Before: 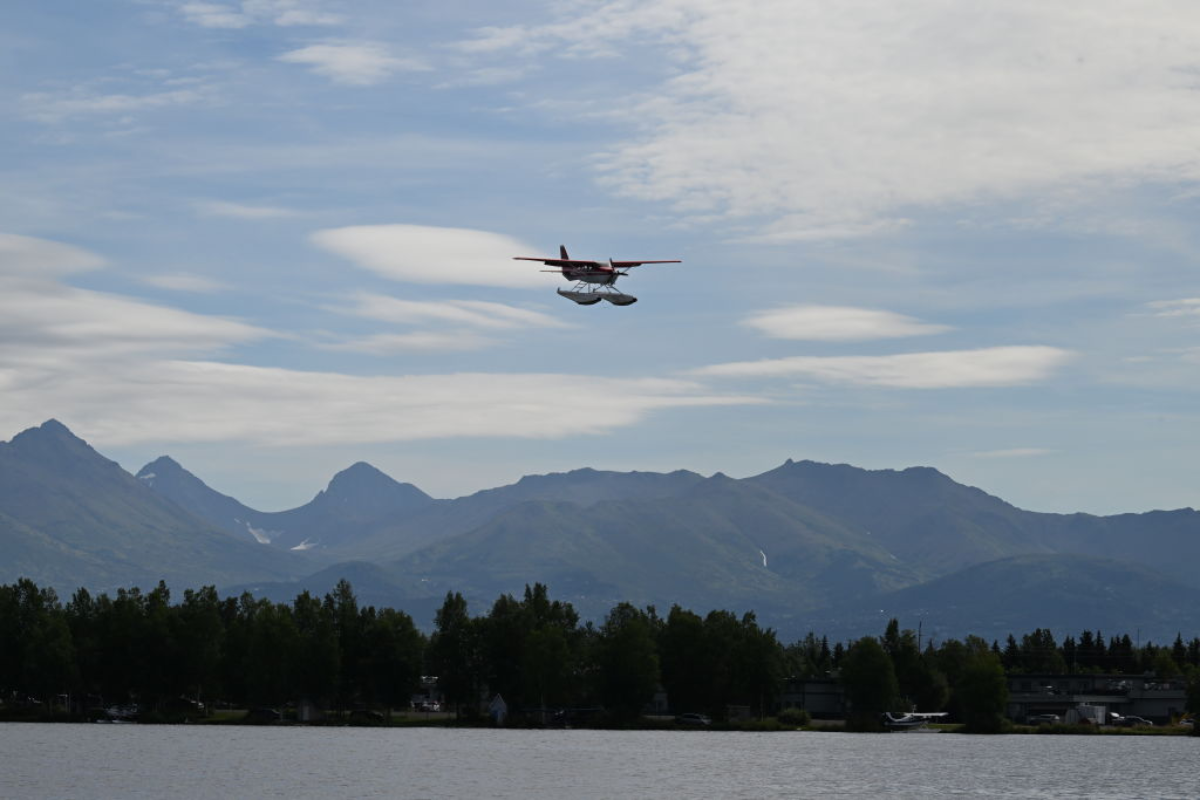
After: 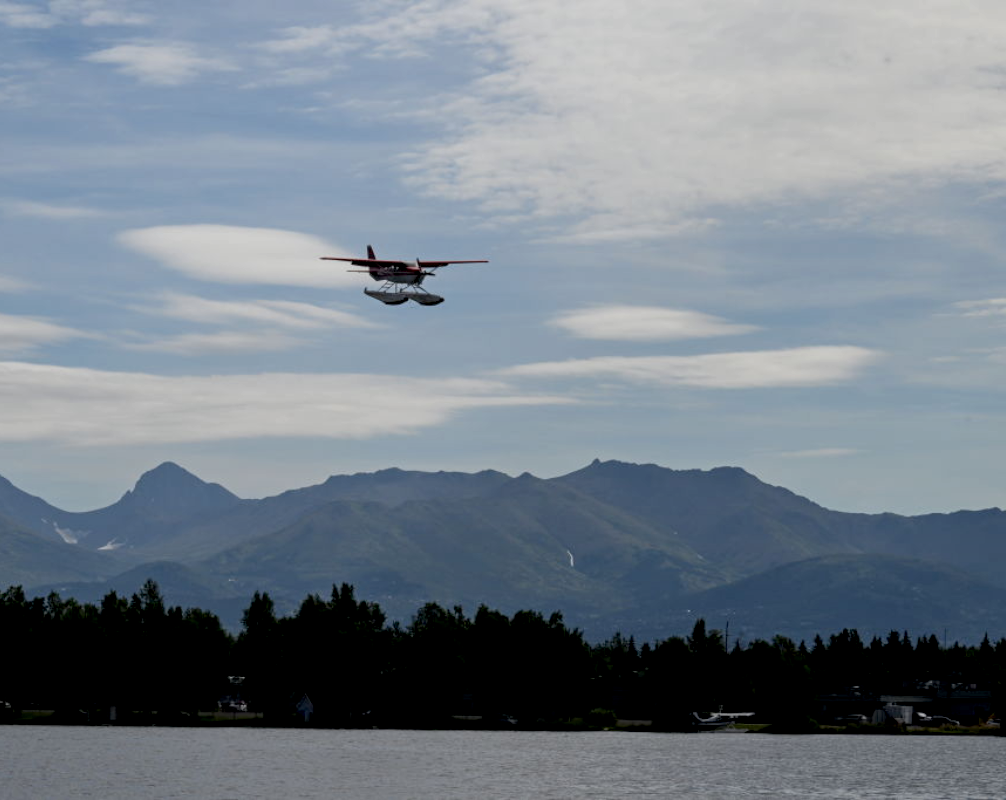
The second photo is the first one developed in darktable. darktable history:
crop: left 16.145%
exposure: black level correction 0.009, exposure -0.159 EV, compensate highlight preservation false
local contrast: on, module defaults
